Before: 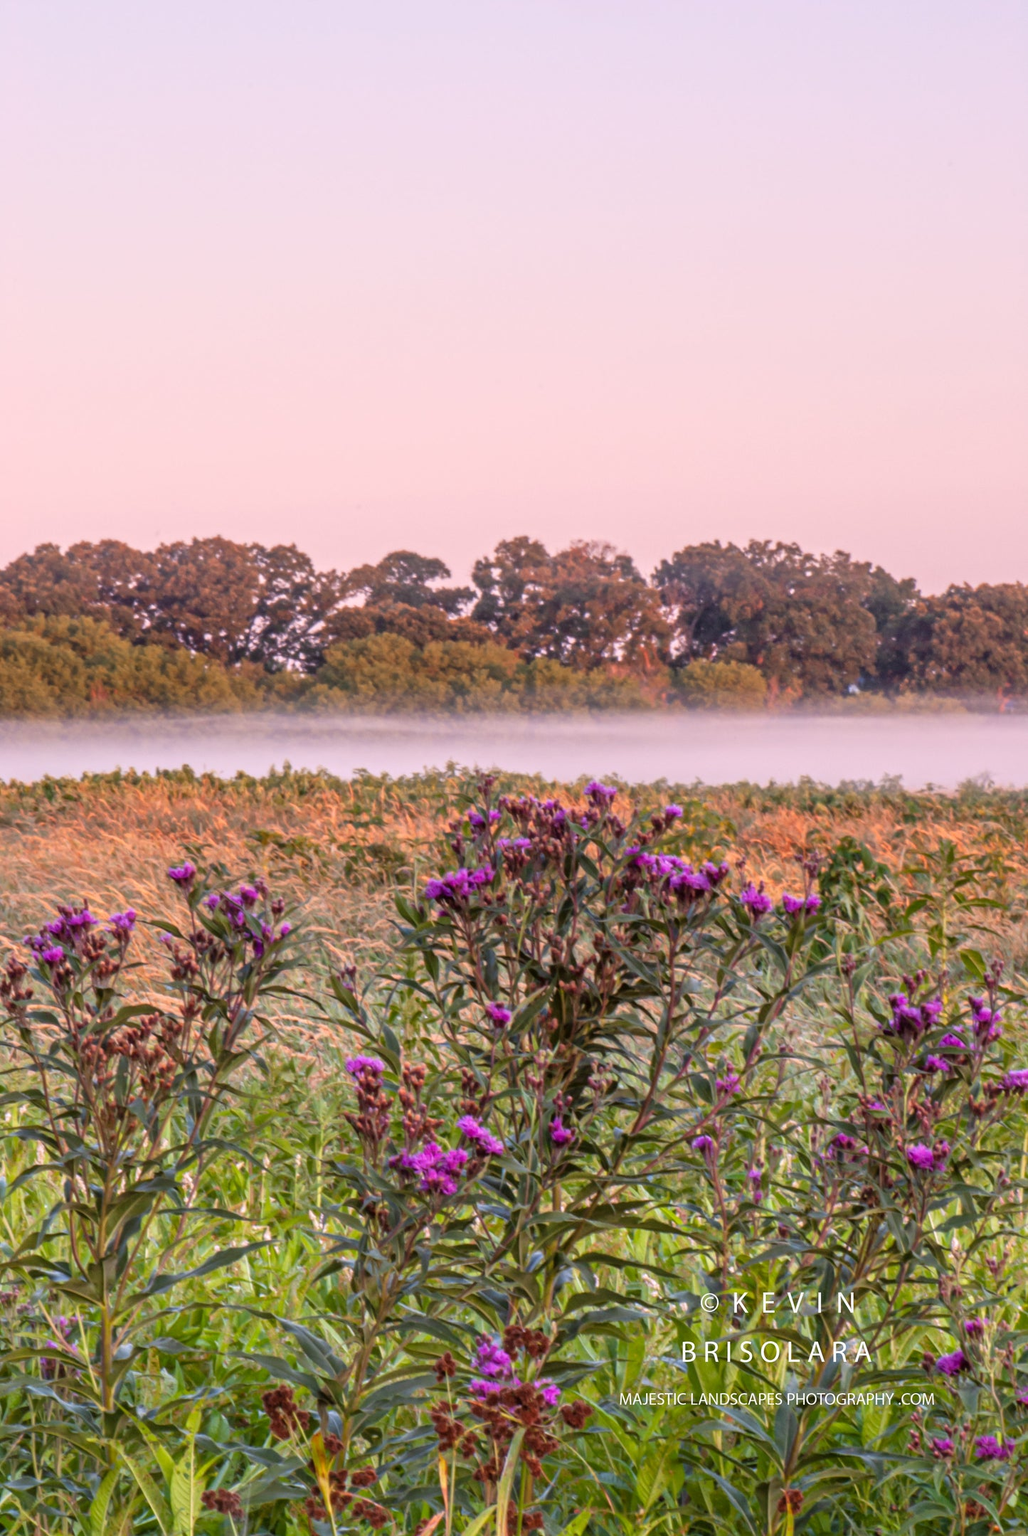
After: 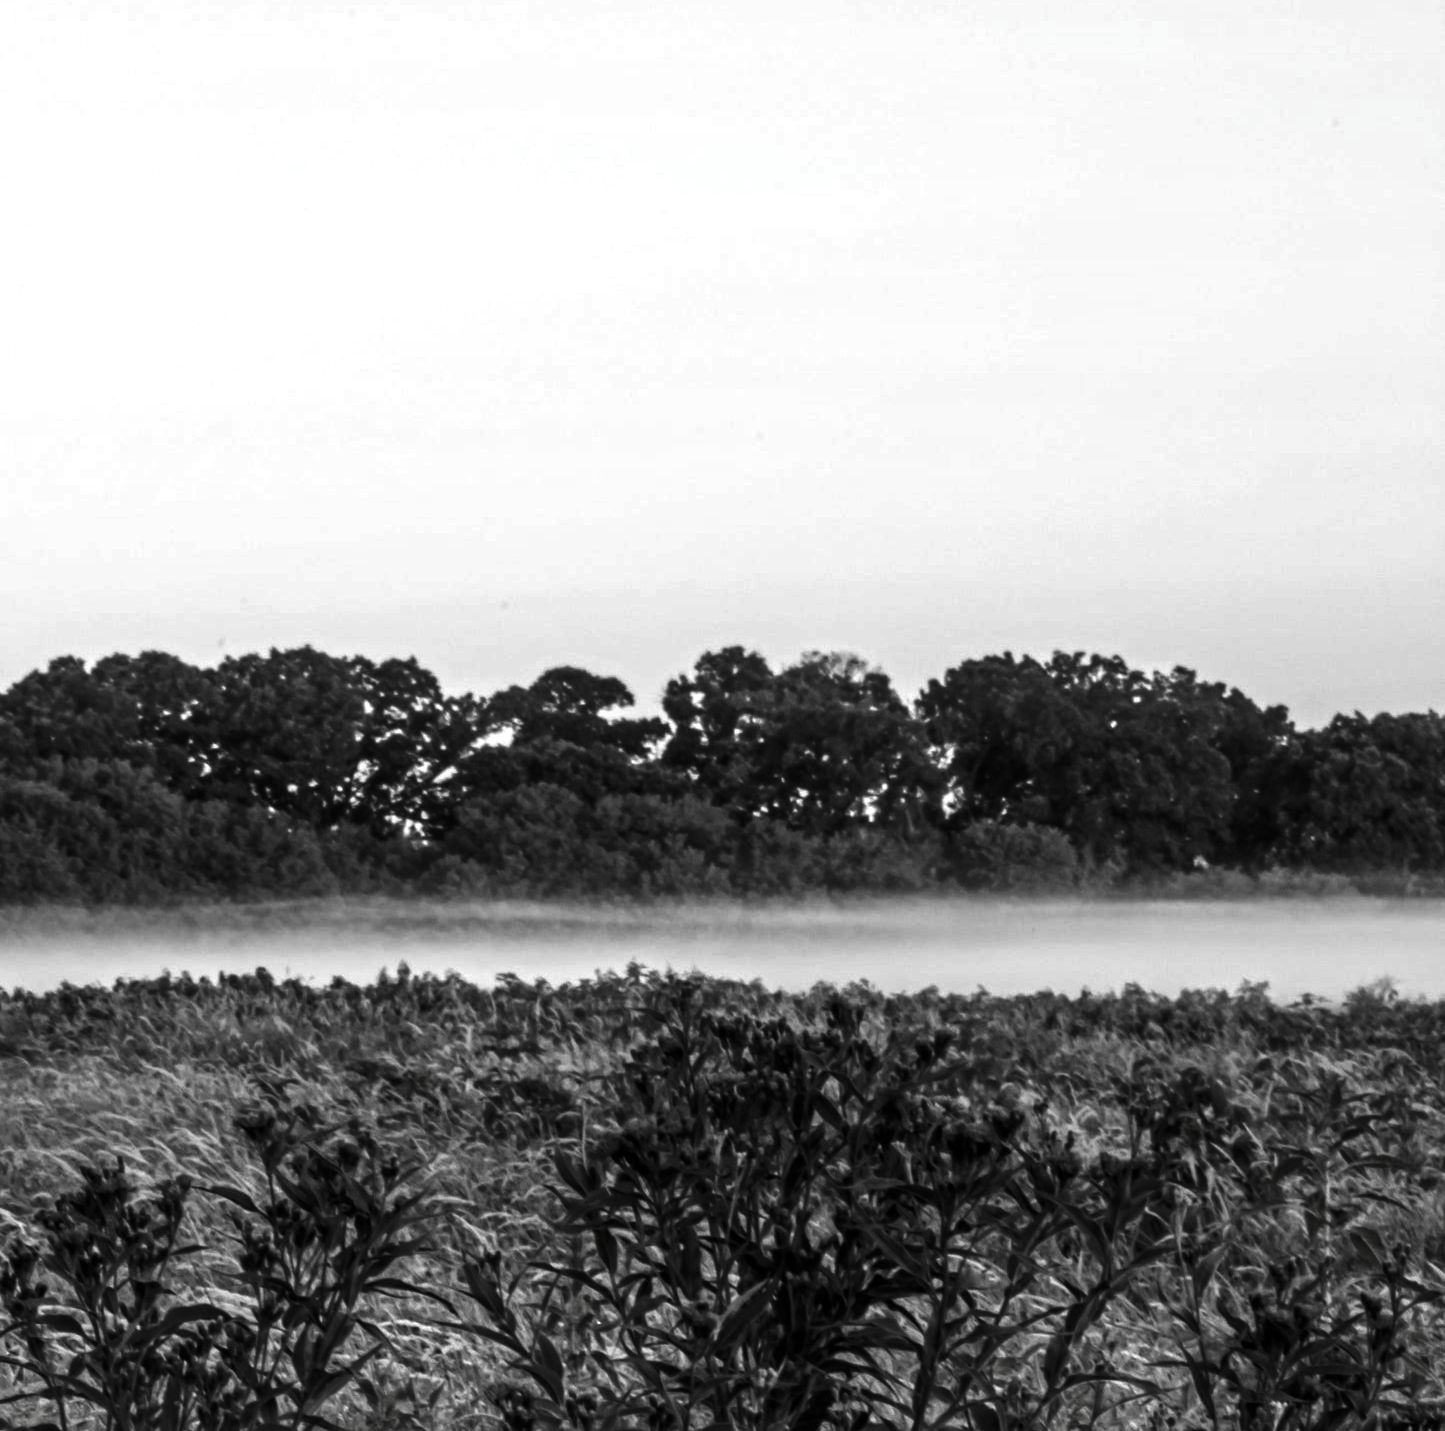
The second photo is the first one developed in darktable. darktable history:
color balance rgb: power › chroma 0.227%, power › hue 62.4°, highlights gain › luminance 15.453%, highlights gain › chroma 3.914%, highlights gain › hue 206.95°, perceptual saturation grading › global saturation 0.774%, perceptual brilliance grading › highlights 11.599%, global vibrance 24.506%, contrast -24.439%
exposure: exposure 0.377 EV, compensate exposure bias true, compensate highlight preservation false
crop and rotate: top 4.956%, bottom 28.756%
contrast brightness saturation: contrast 0.024, brightness -0.992, saturation -0.994
